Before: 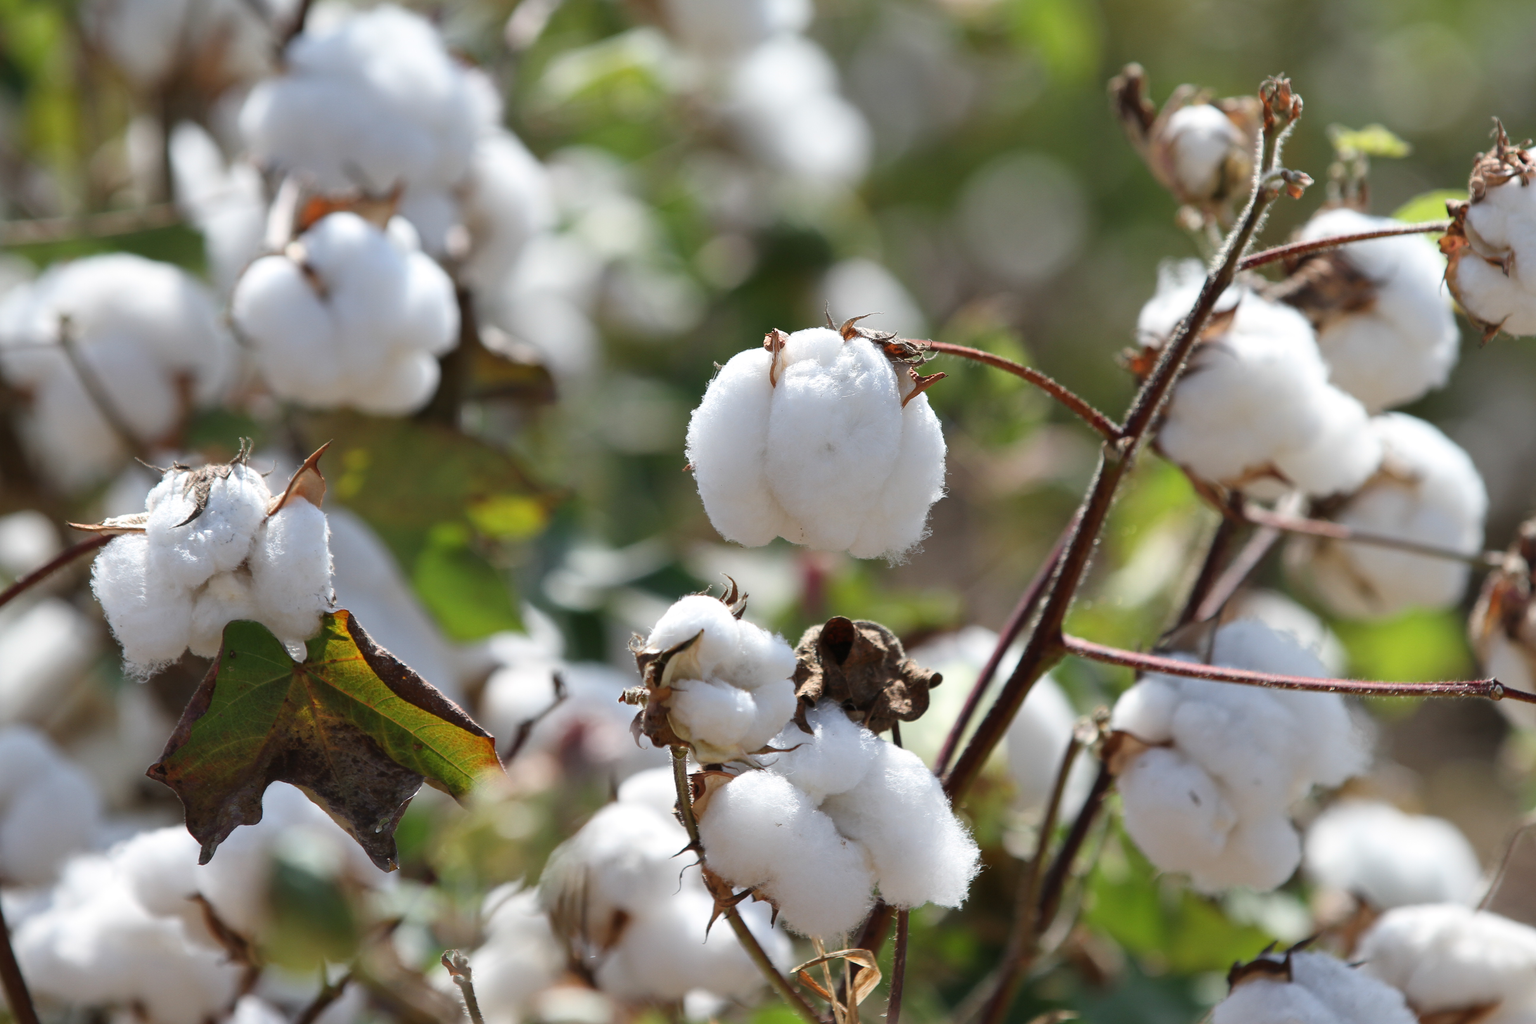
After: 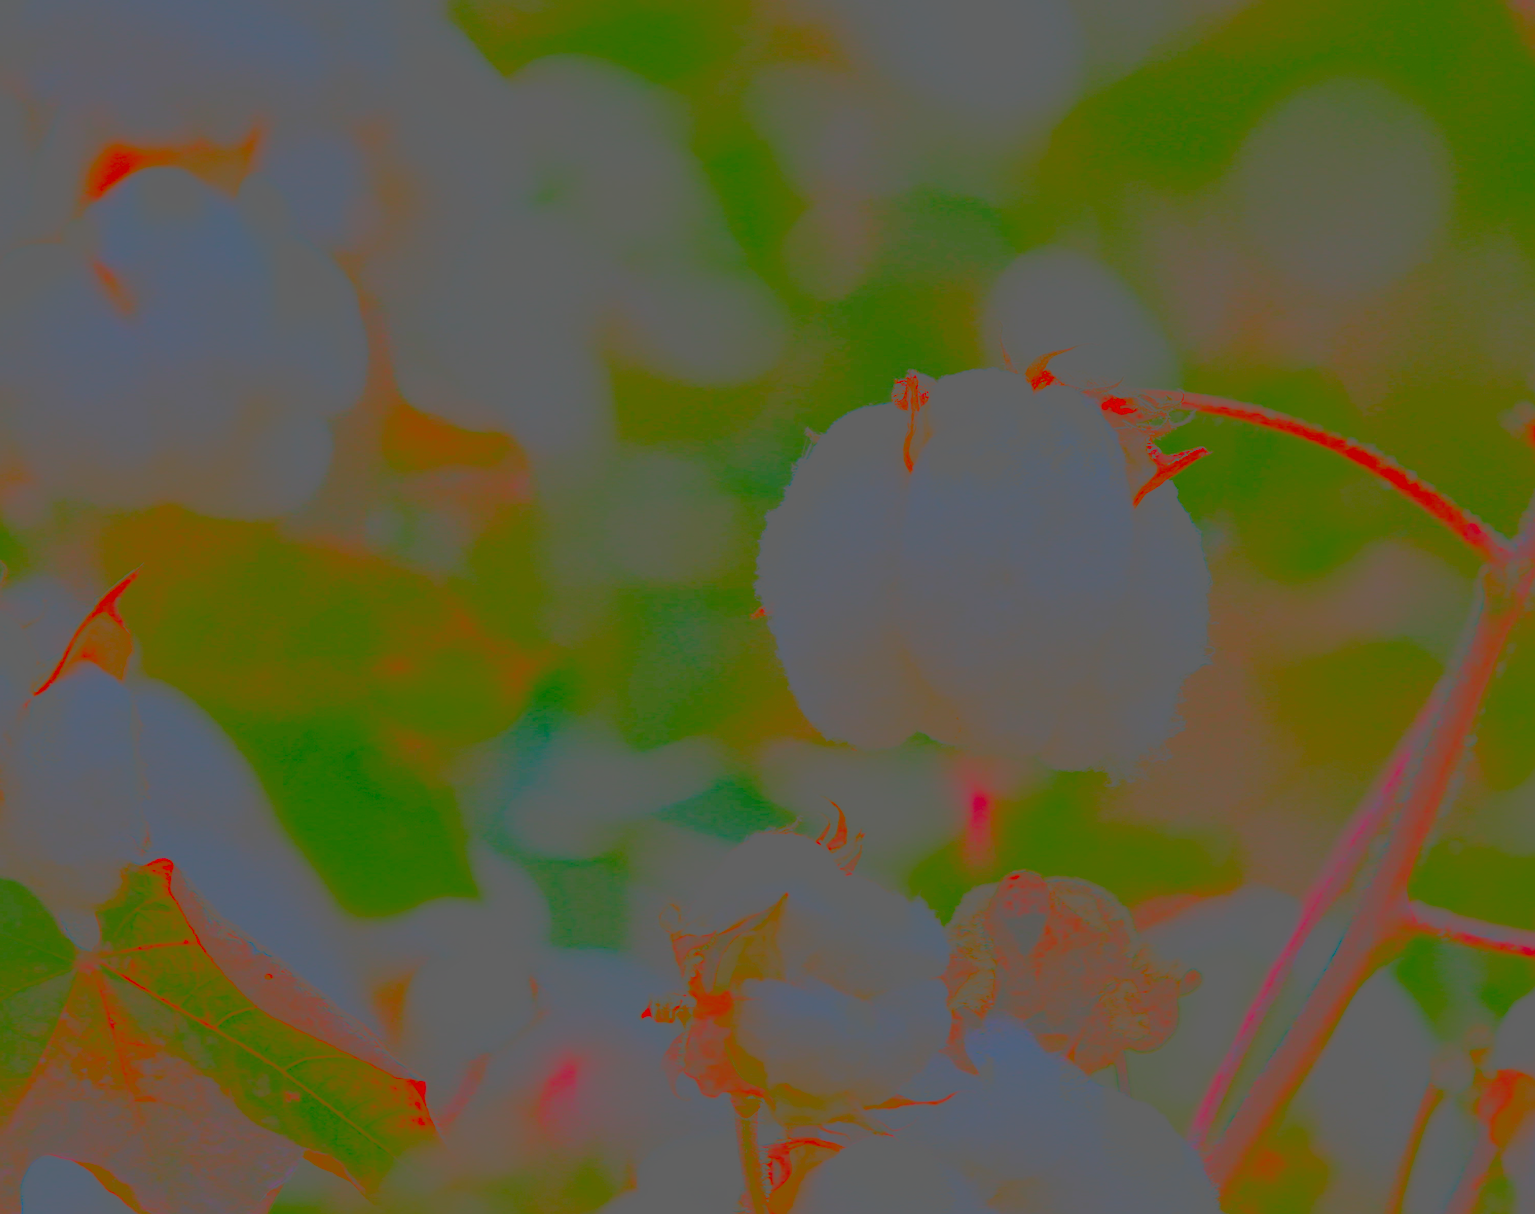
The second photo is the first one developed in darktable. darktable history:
sharpen: radius 1.347, amount 1.266, threshold 0.716
local contrast: highlights 102%, shadows 98%, detail 119%, midtone range 0.2
contrast brightness saturation: contrast -0.979, brightness -0.165, saturation 0.765
base curve: curves: ch0 [(0, 0) (0.025, 0.046) (0.112, 0.277) (0.467, 0.74) (0.814, 0.929) (1, 0.942)], preserve colors none
crop: left 16.244%, top 11.235%, right 26.104%, bottom 20.372%
